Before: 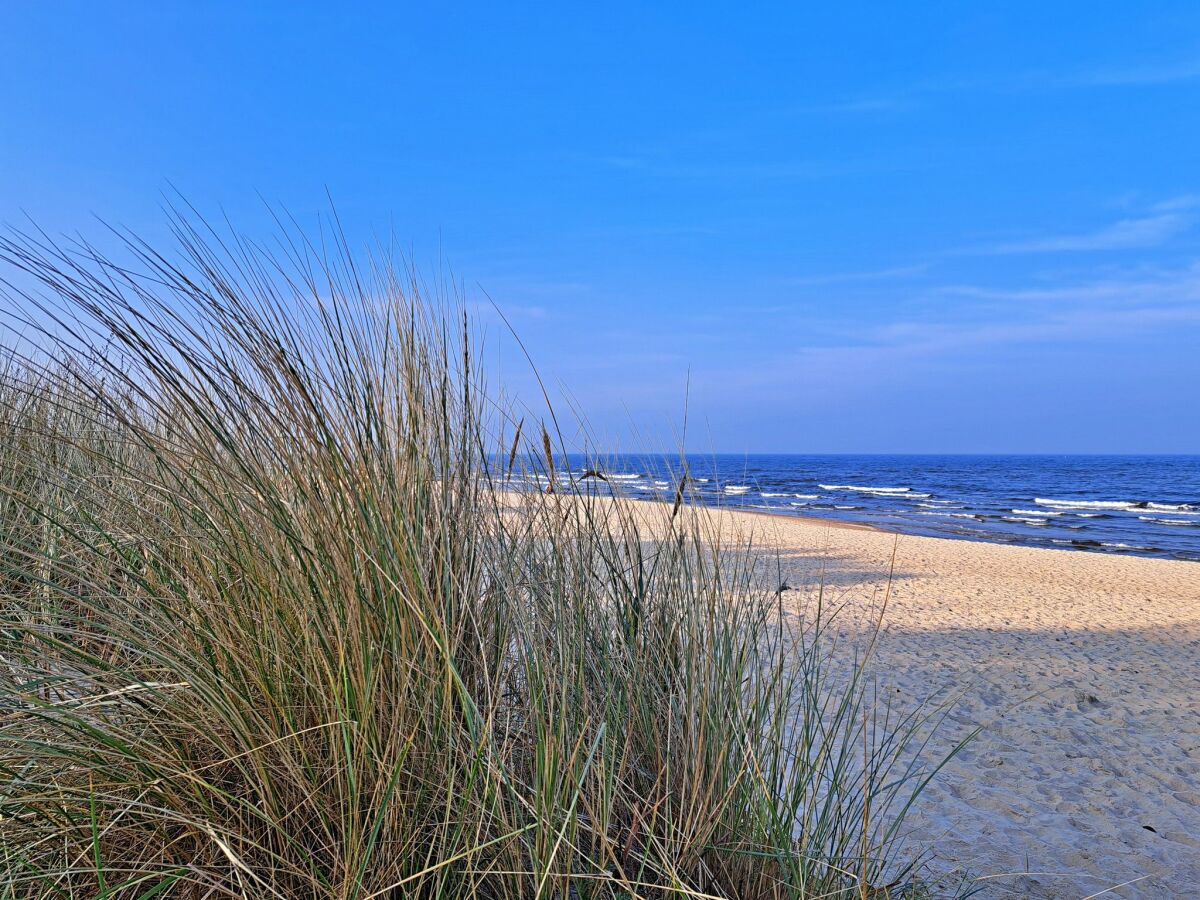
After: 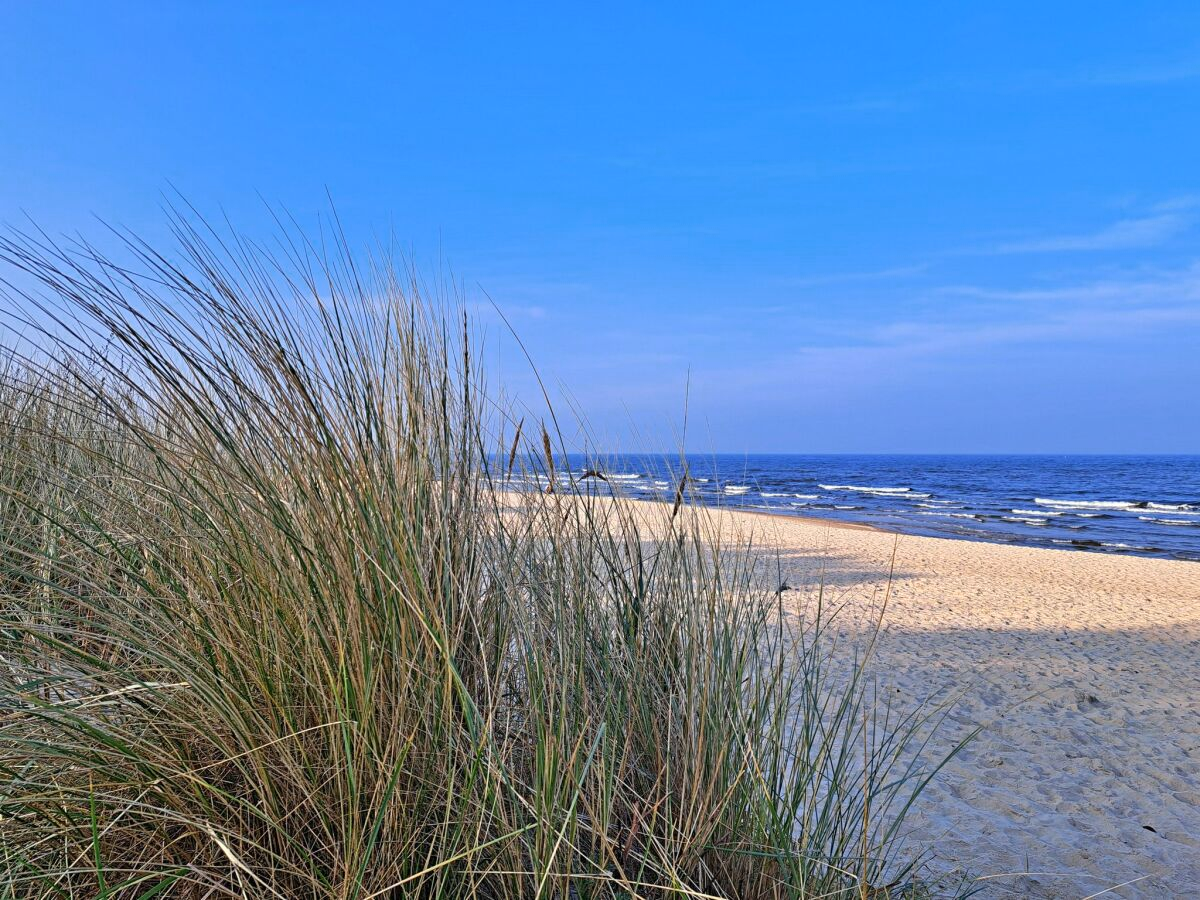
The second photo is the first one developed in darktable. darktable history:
shadows and highlights: shadows -10, white point adjustment 1.5, highlights 10
color zones: curves: ch0 [(0.25, 0.5) (0.636, 0.25) (0.75, 0.5)]
